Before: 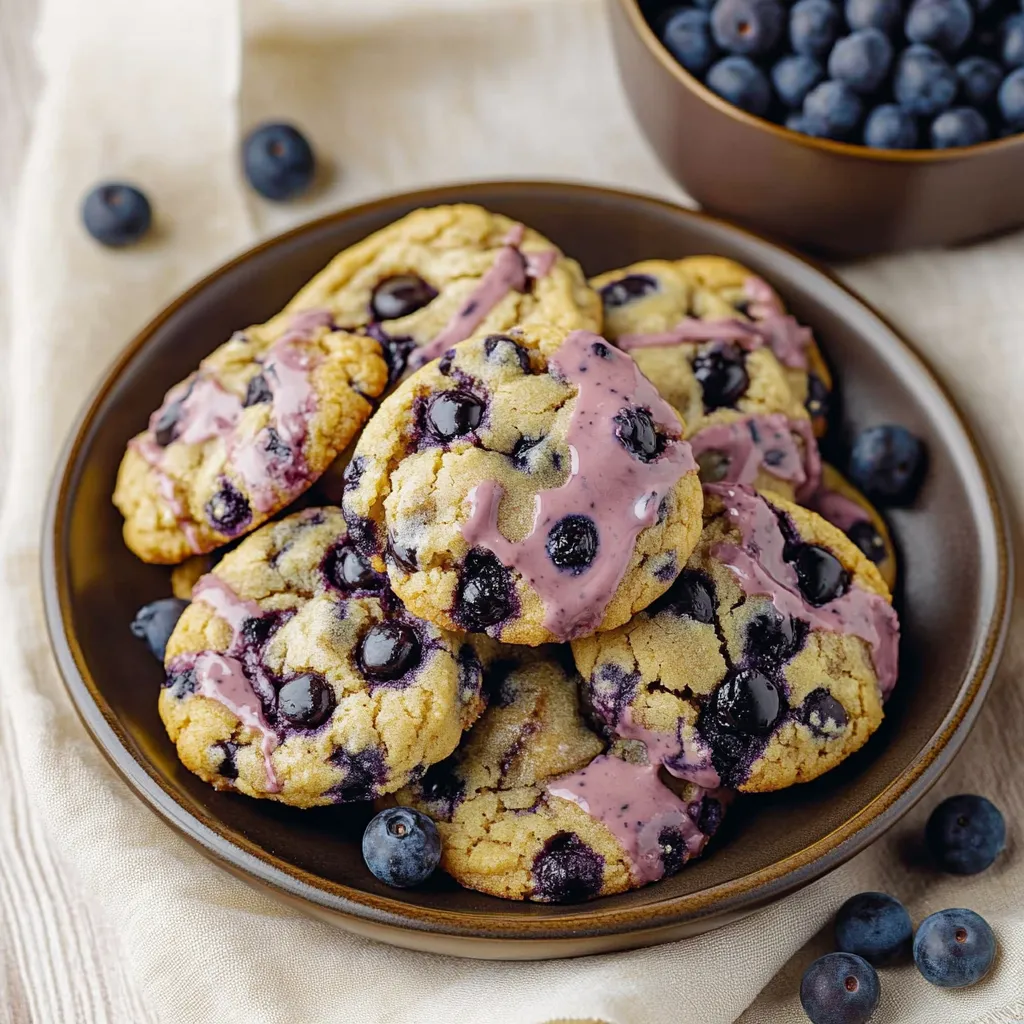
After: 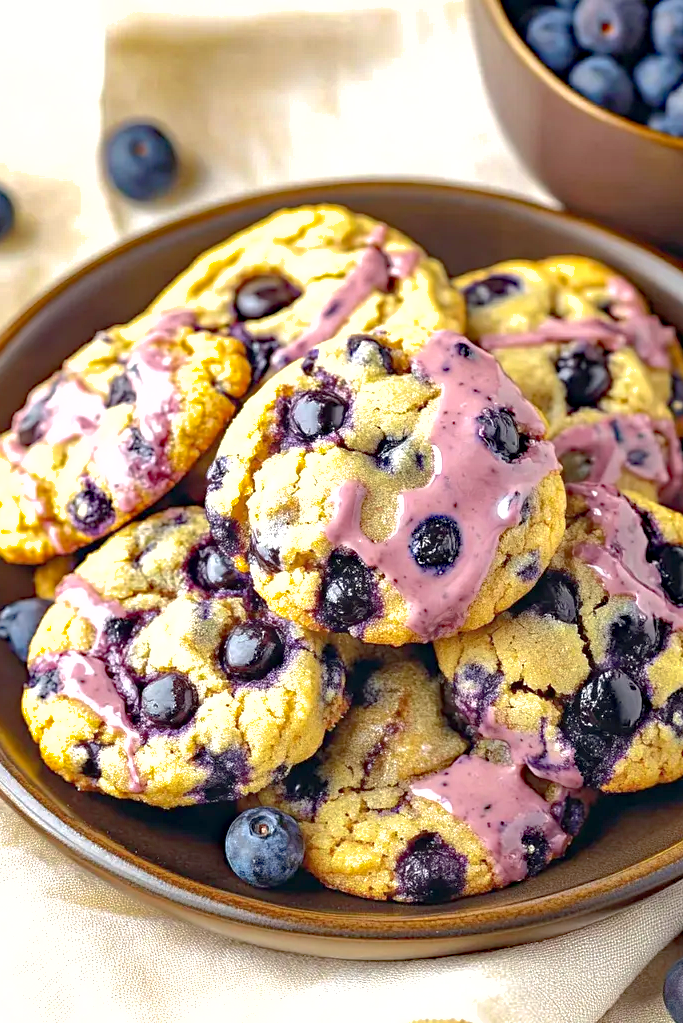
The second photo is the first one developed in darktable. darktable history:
shadows and highlights: on, module defaults
exposure: exposure 1 EV, compensate highlight preservation false
haze removal: adaptive false
crop and rotate: left 13.398%, right 19.877%
